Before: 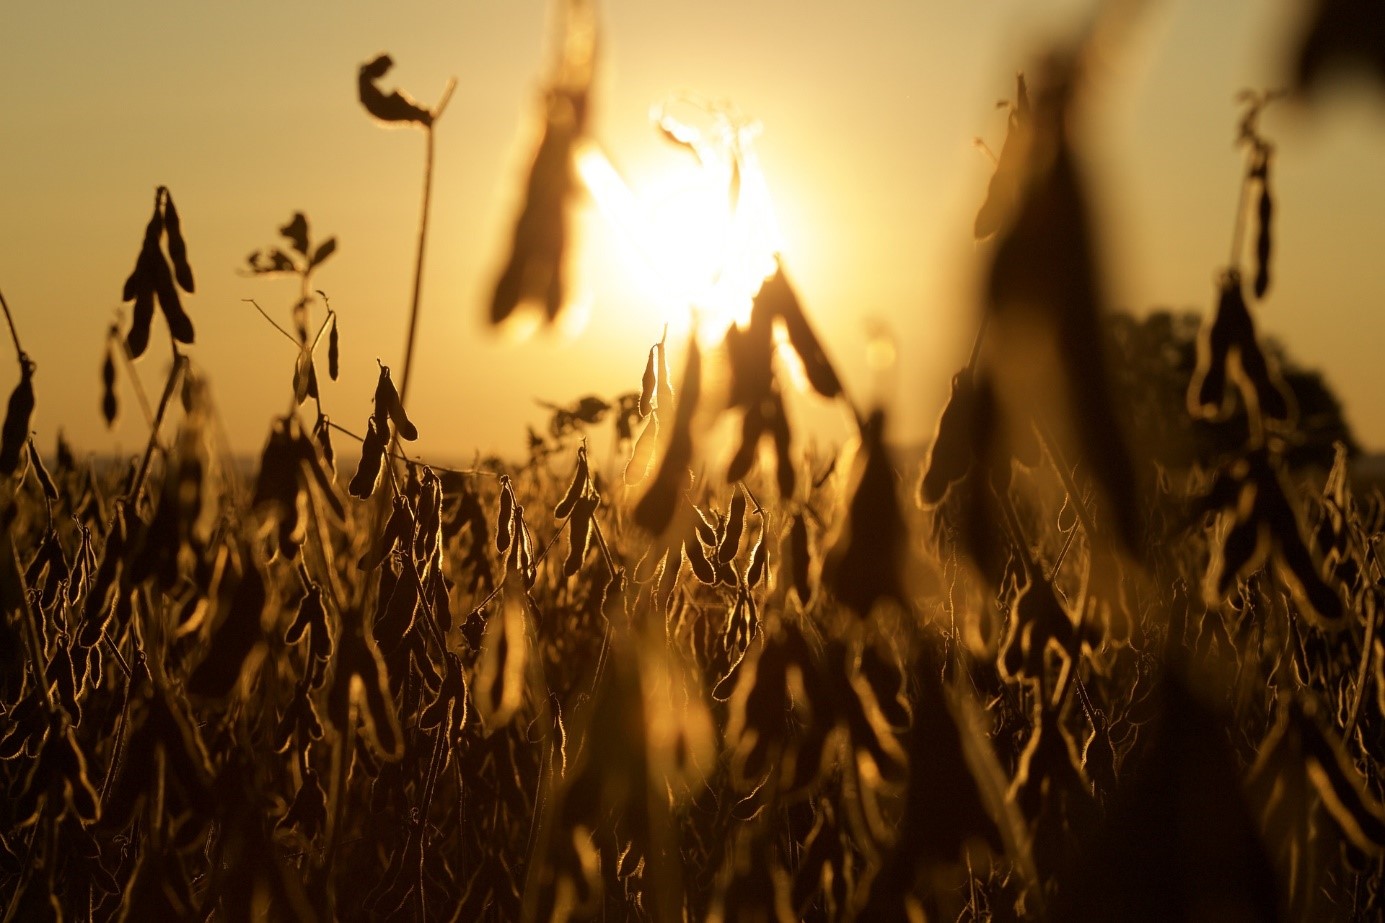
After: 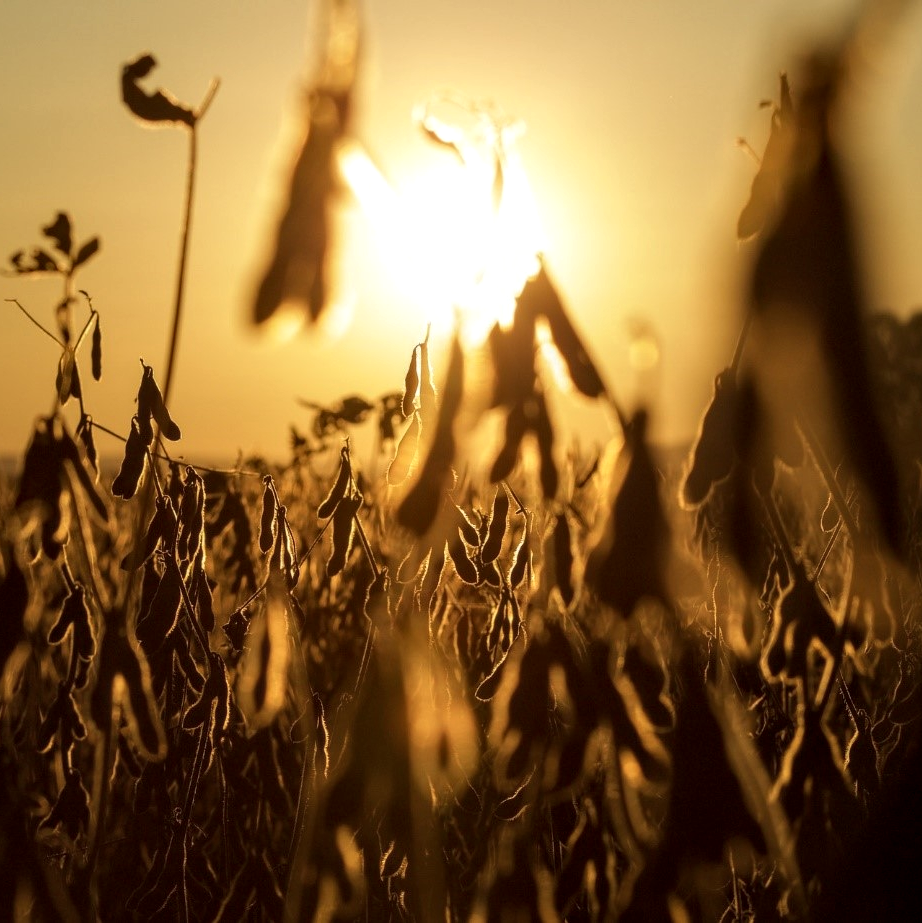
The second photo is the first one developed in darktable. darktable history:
local contrast: detail 130%
color correction: highlights b* 0.003
crop: left 17.118%, right 16.308%
